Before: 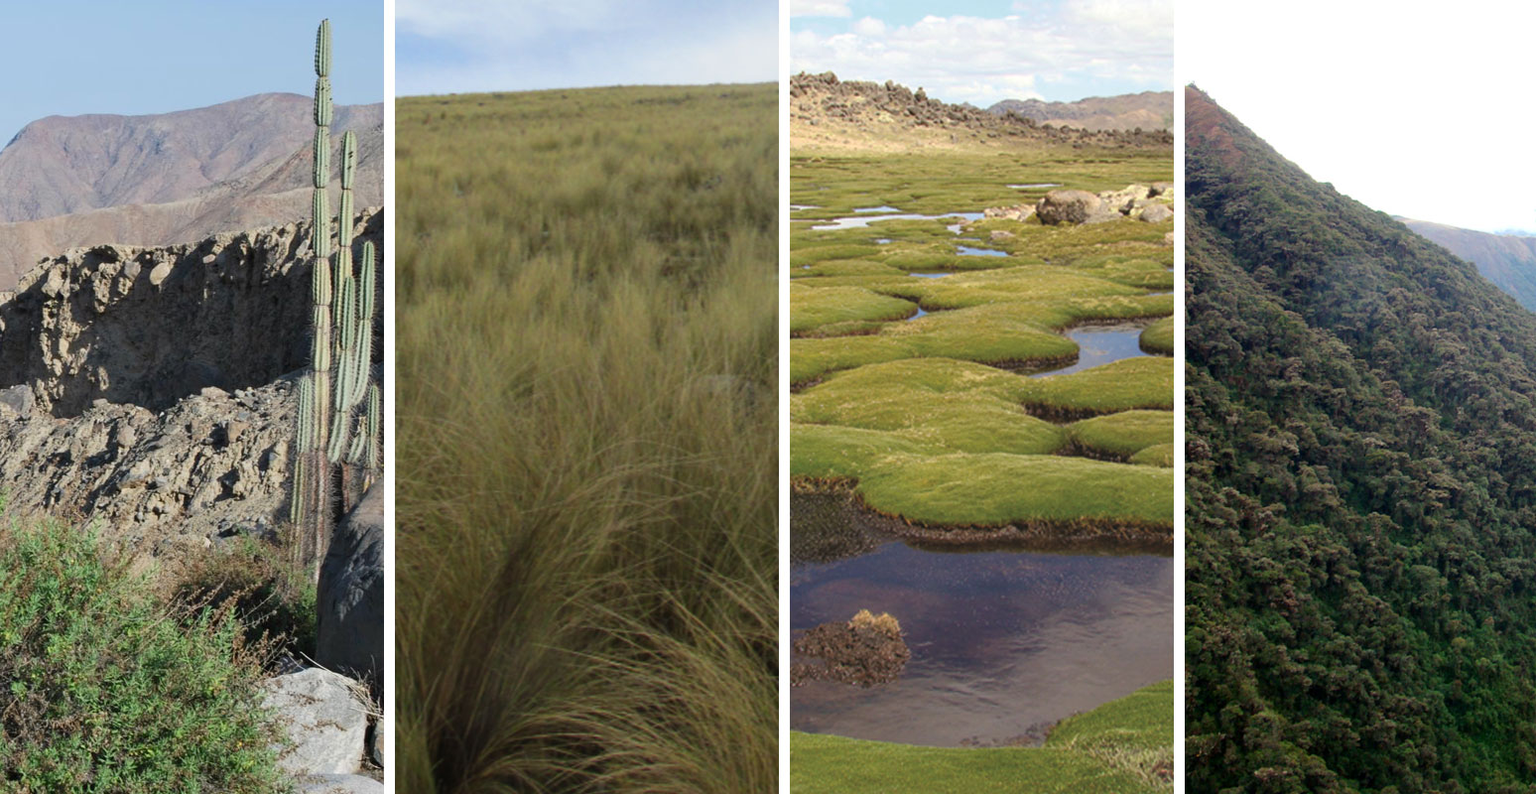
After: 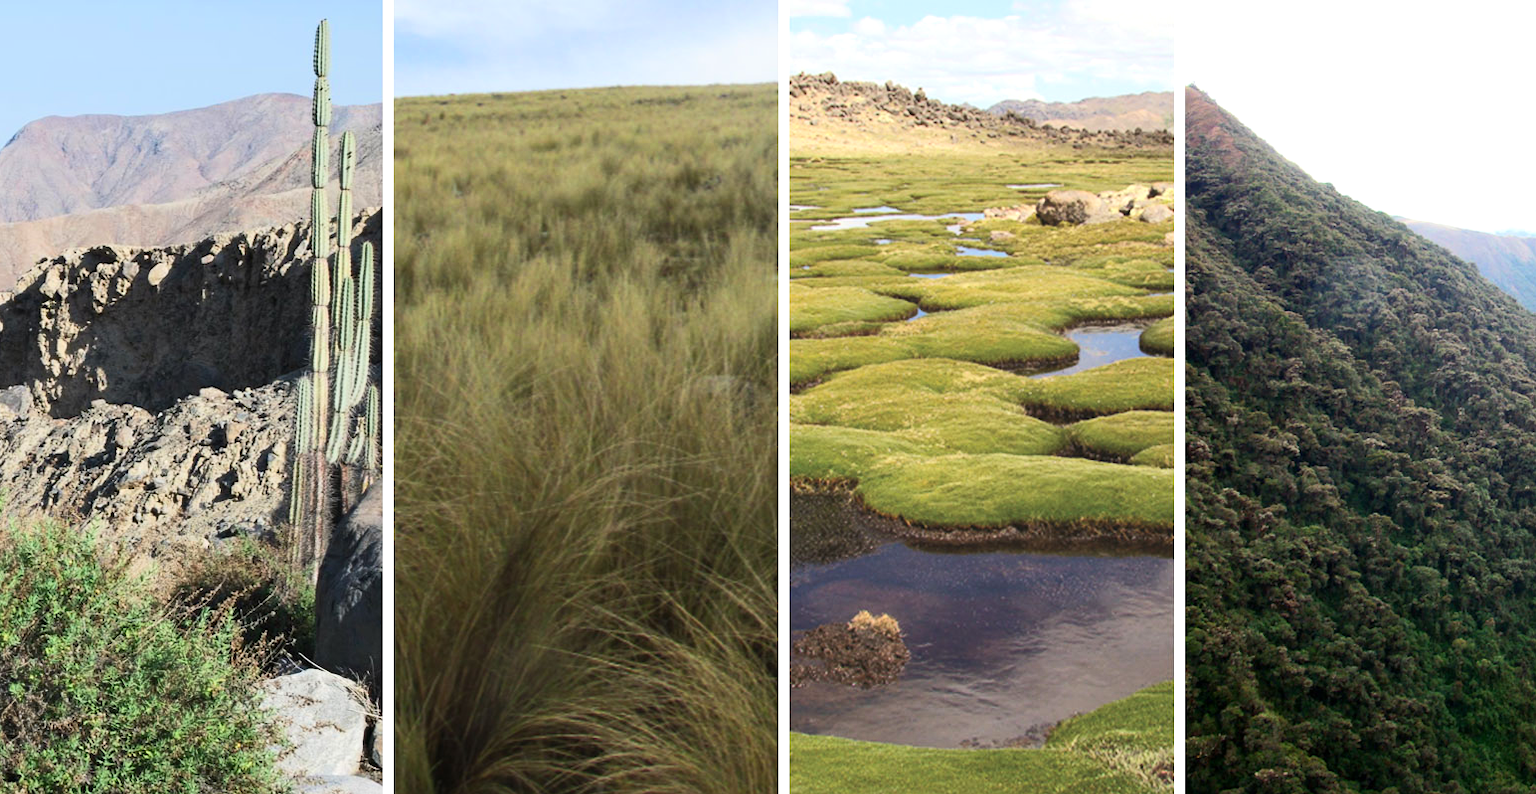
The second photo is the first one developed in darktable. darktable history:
tone equalizer: -8 EV 0.028 EV, -7 EV -0.038 EV, -6 EV 0.007 EV, -5 EV 0.047 EV, -4 EV 0.277 EV, -3 EV 0.636 EV, -2 EV 0.574 EV, -1 EV 0.19 EV, +0 EV 0.014 EV, edges refinement/feathering 500, mask exposure compensation -1.57 EV, preserve details no
crop and rotate: left 0.152%, bottom 0.004%
